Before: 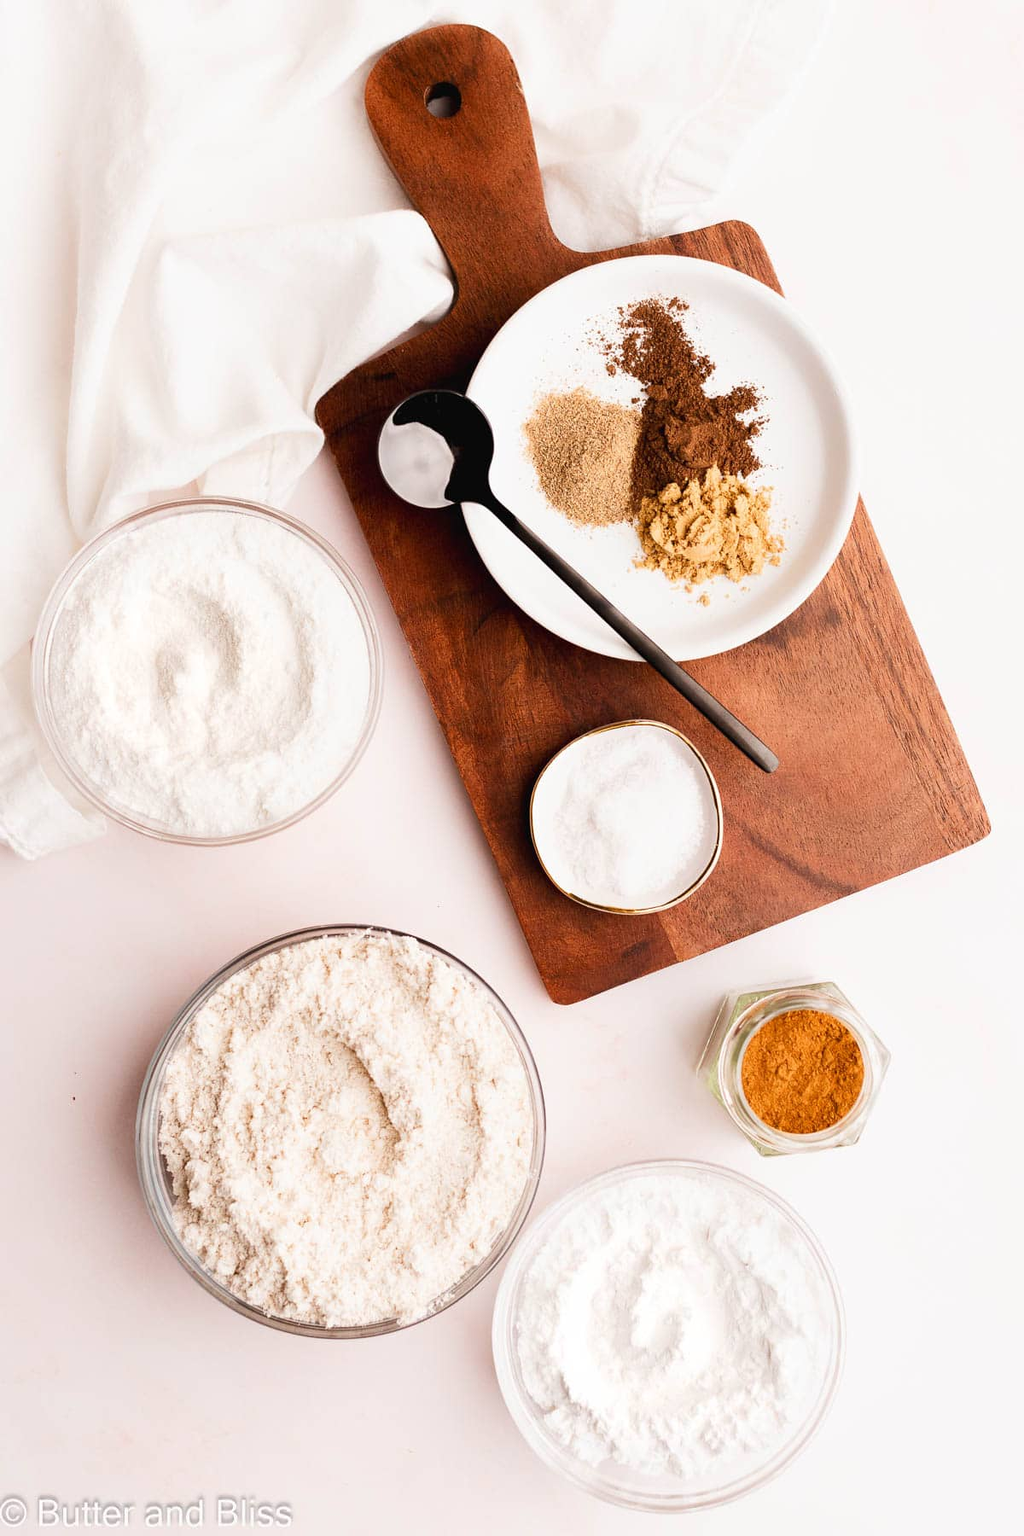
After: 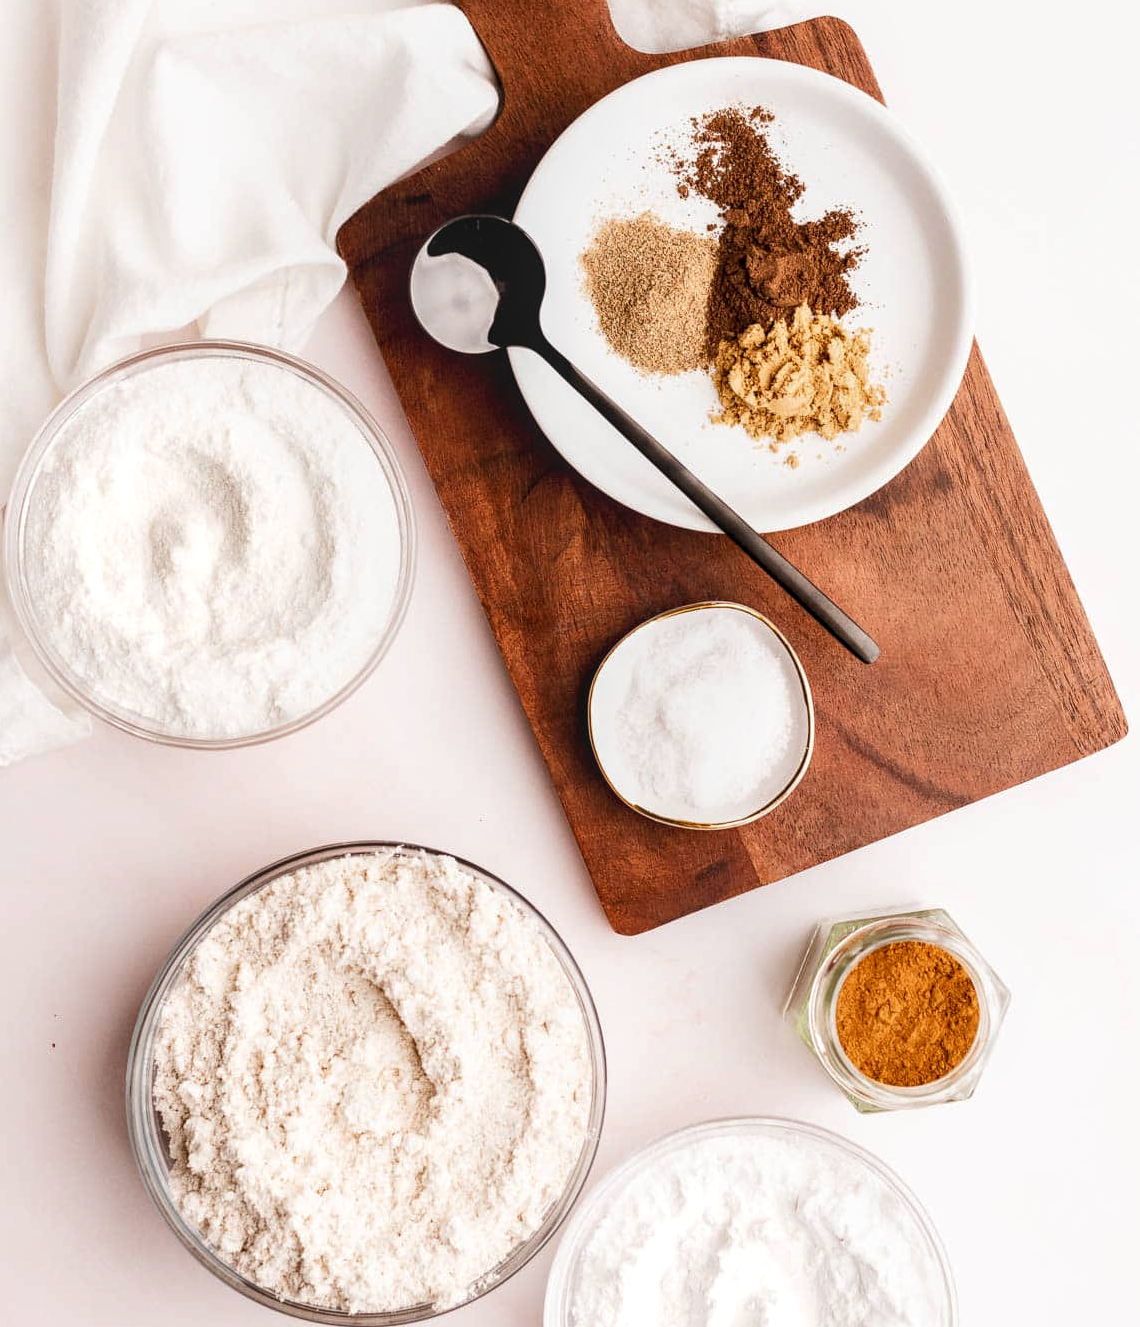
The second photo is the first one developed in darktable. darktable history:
local contrast: detail 130%
crop and rotate: left 2.785%, top 13.452%, right 2.172%, bottom 12.783%
contrast brightness saturation: contrast 0.008, saturation -0.052
